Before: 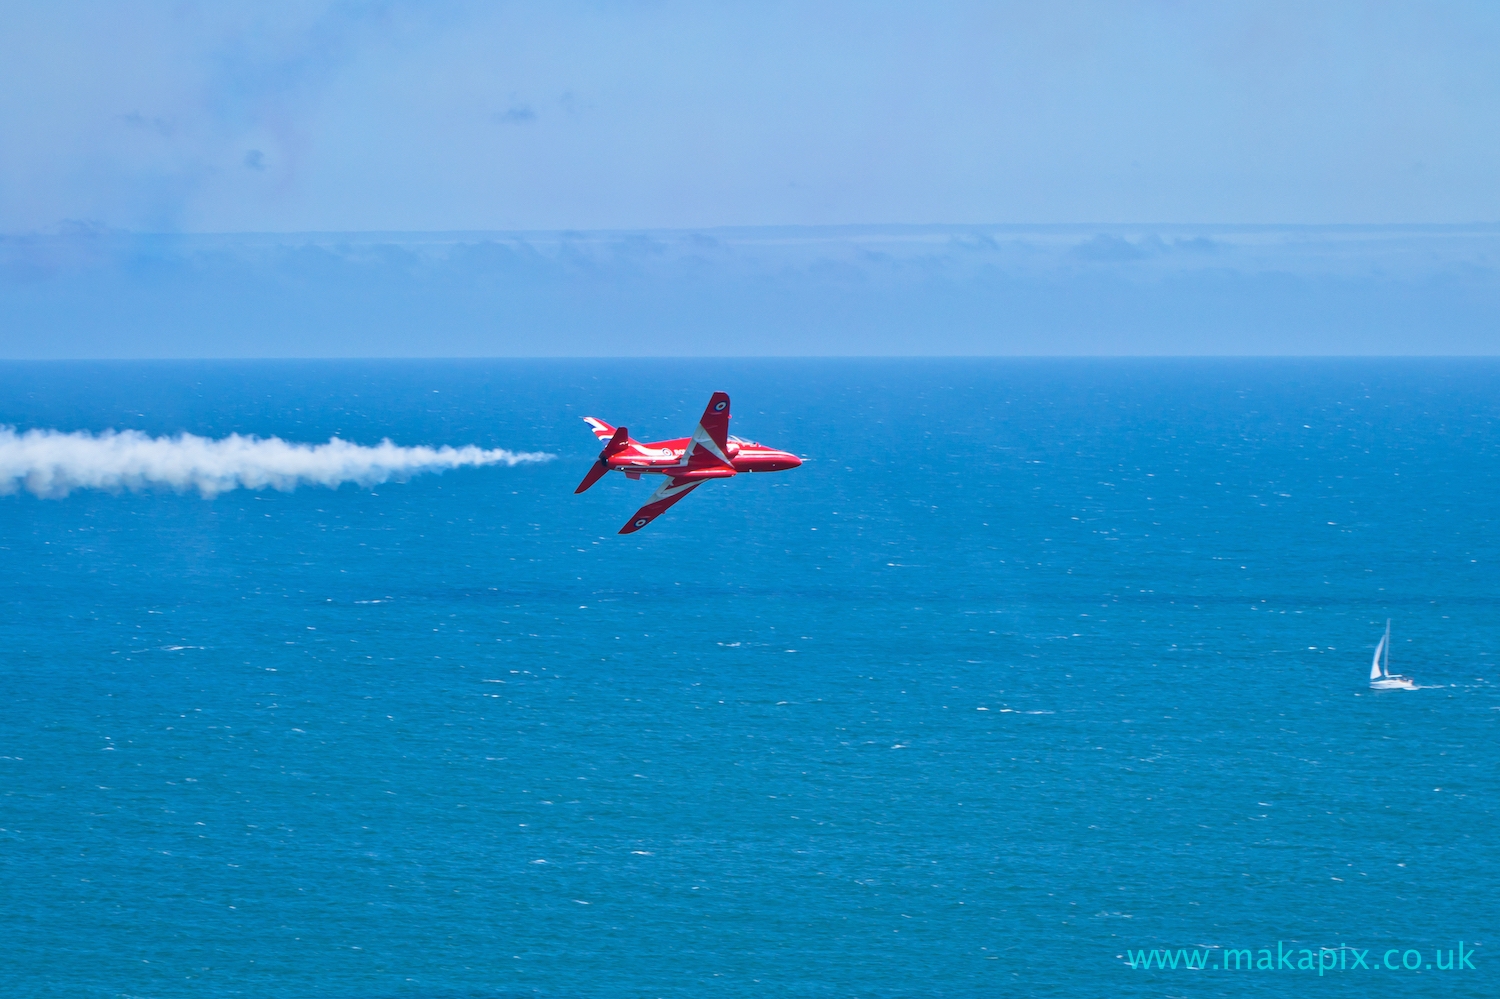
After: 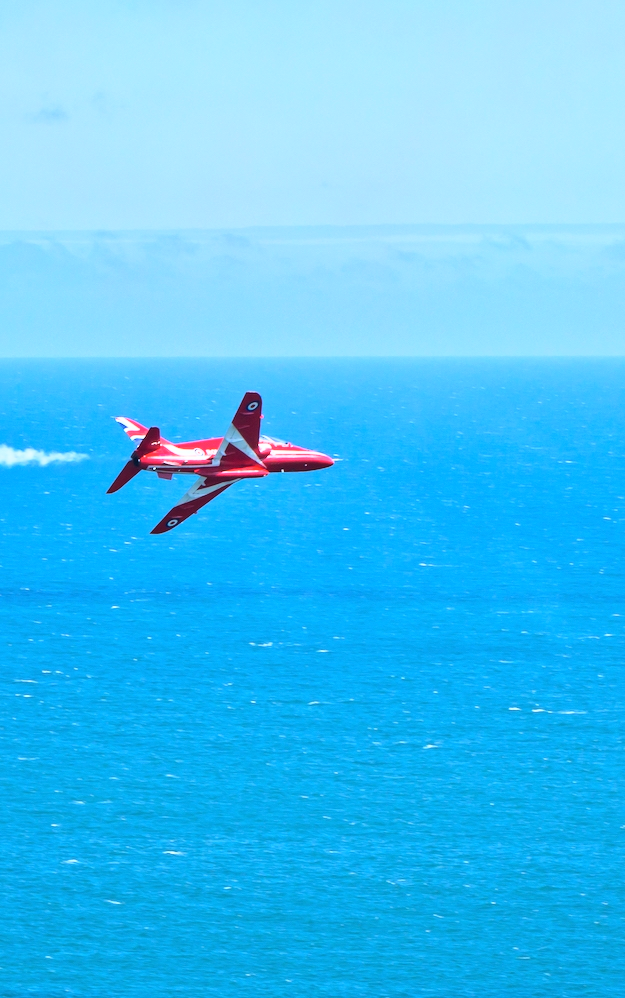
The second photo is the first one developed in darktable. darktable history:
base curve: curves: ch0 [(0, 0) (0.028, 0.03) (0.121, 0.232) (0.46, 0.748) (0.859, 0.968) (1, 1)]
white balance: red 0.978, blue 0.999
crop: left 31.229%, right 27.105%
